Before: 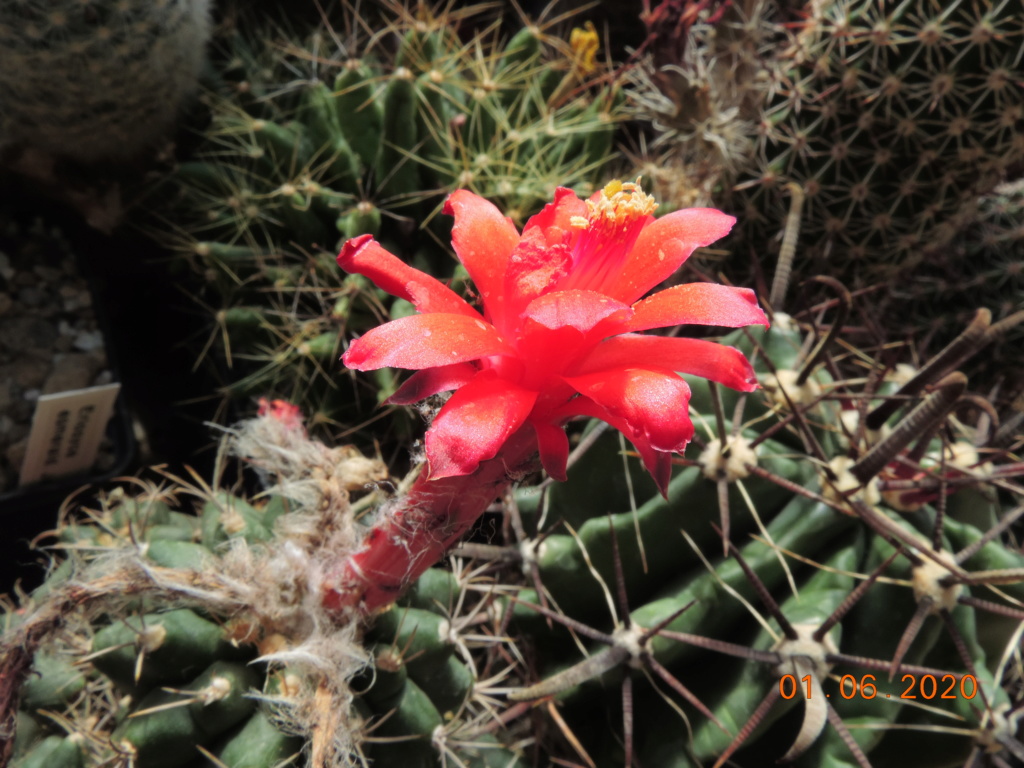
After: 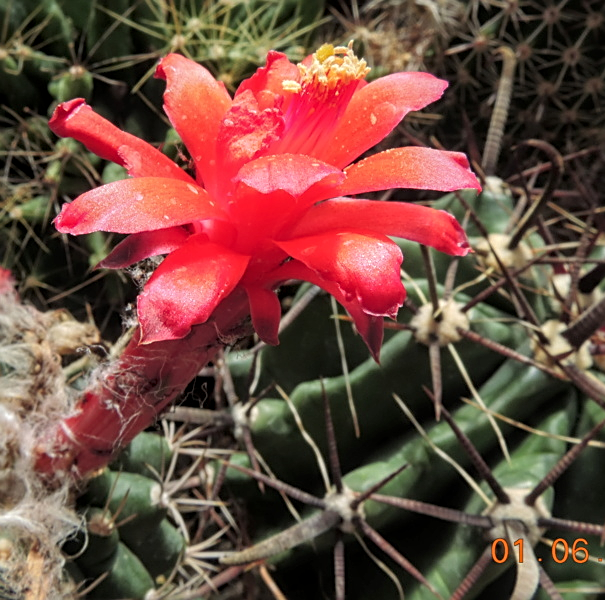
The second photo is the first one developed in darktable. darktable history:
crop and rotate: left 28.14%, top 17.759%, right 12.746%, bottom 3.988%
shadows and highlights: shadows 24.88, highlights -26.13
local contrast: on, module defaults
sharpen: on, module defaults
